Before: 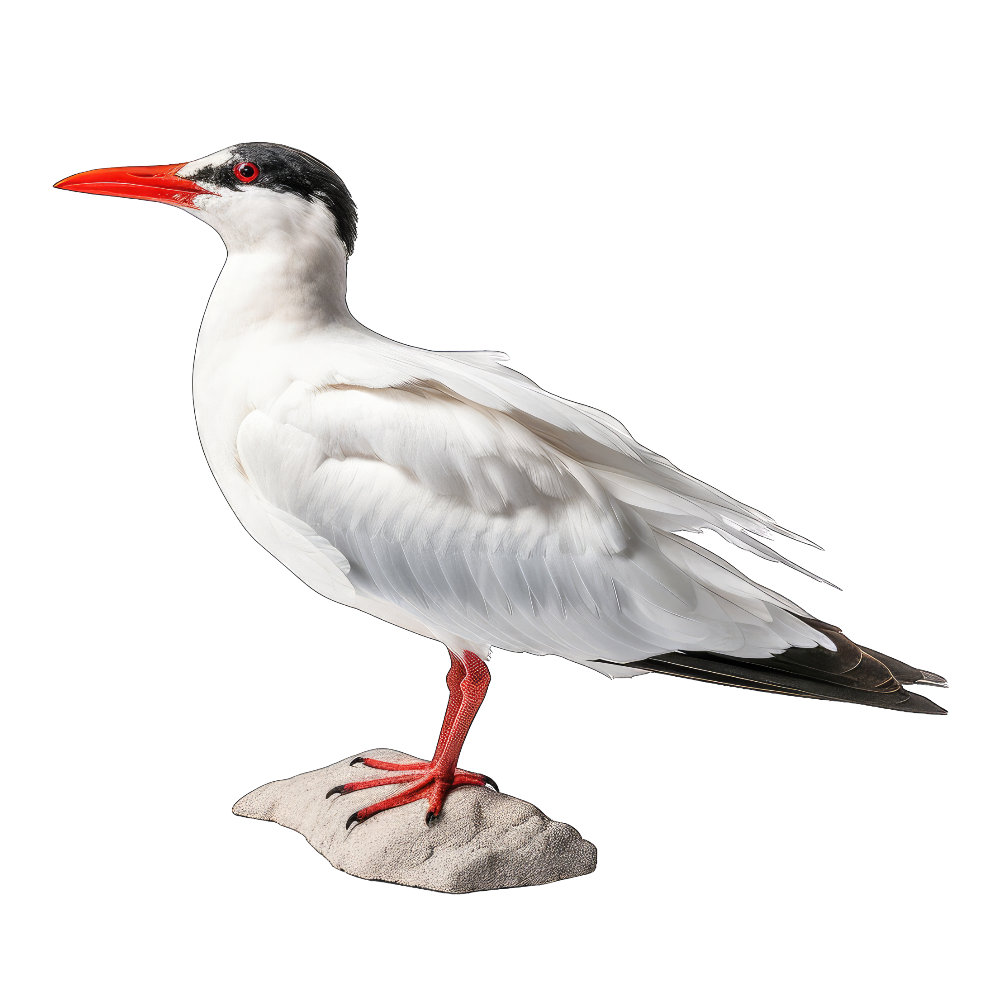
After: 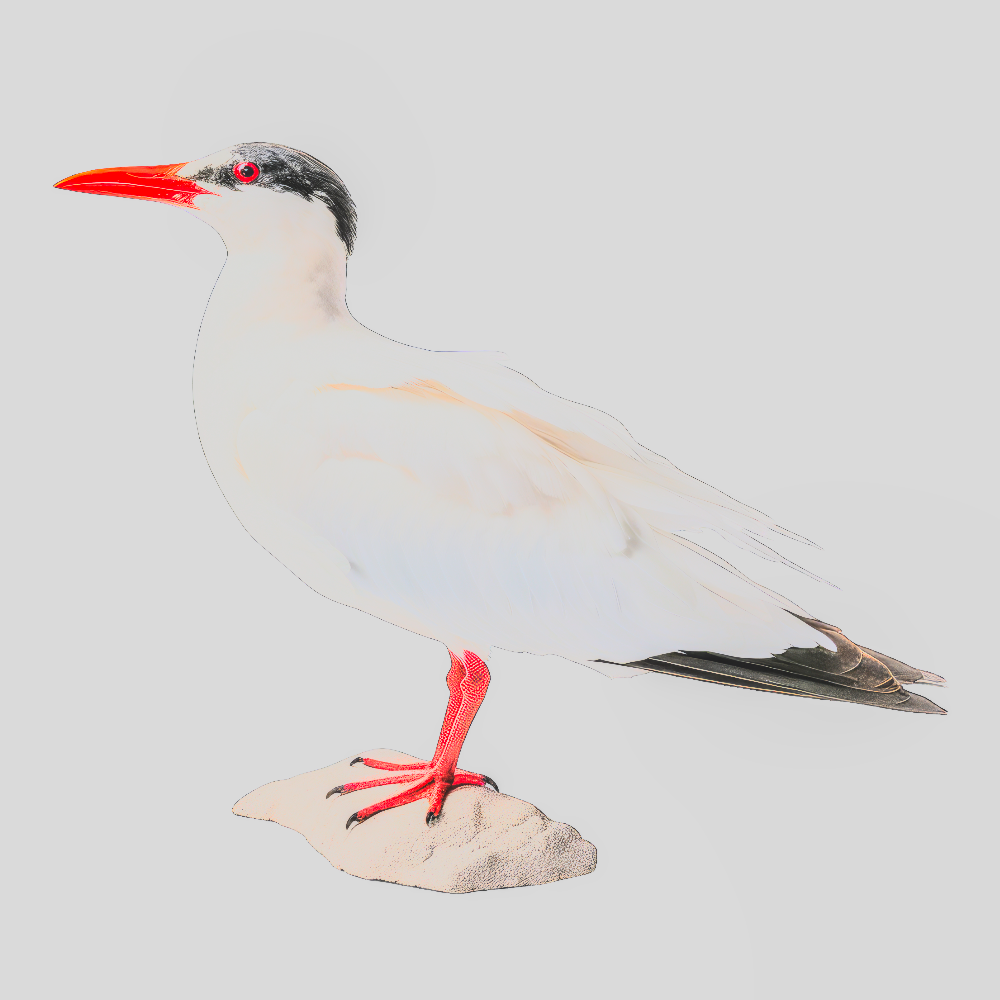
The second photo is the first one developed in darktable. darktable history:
local contrast: detail 130%
base curve: curves: ch0 [(0, 0) (0.007, 0.004) (0.027, 0.03) (0.046, 0.07) (0.207, 0.54) (0.442, 0.872) (0.673, 0.972) (1, 1)]
exposure: black level correction -0.002, exposure 1.325 EV, compensate exposure bias true, compensate highlight preservation false
contrast brightness saturation: contrast -0.287
